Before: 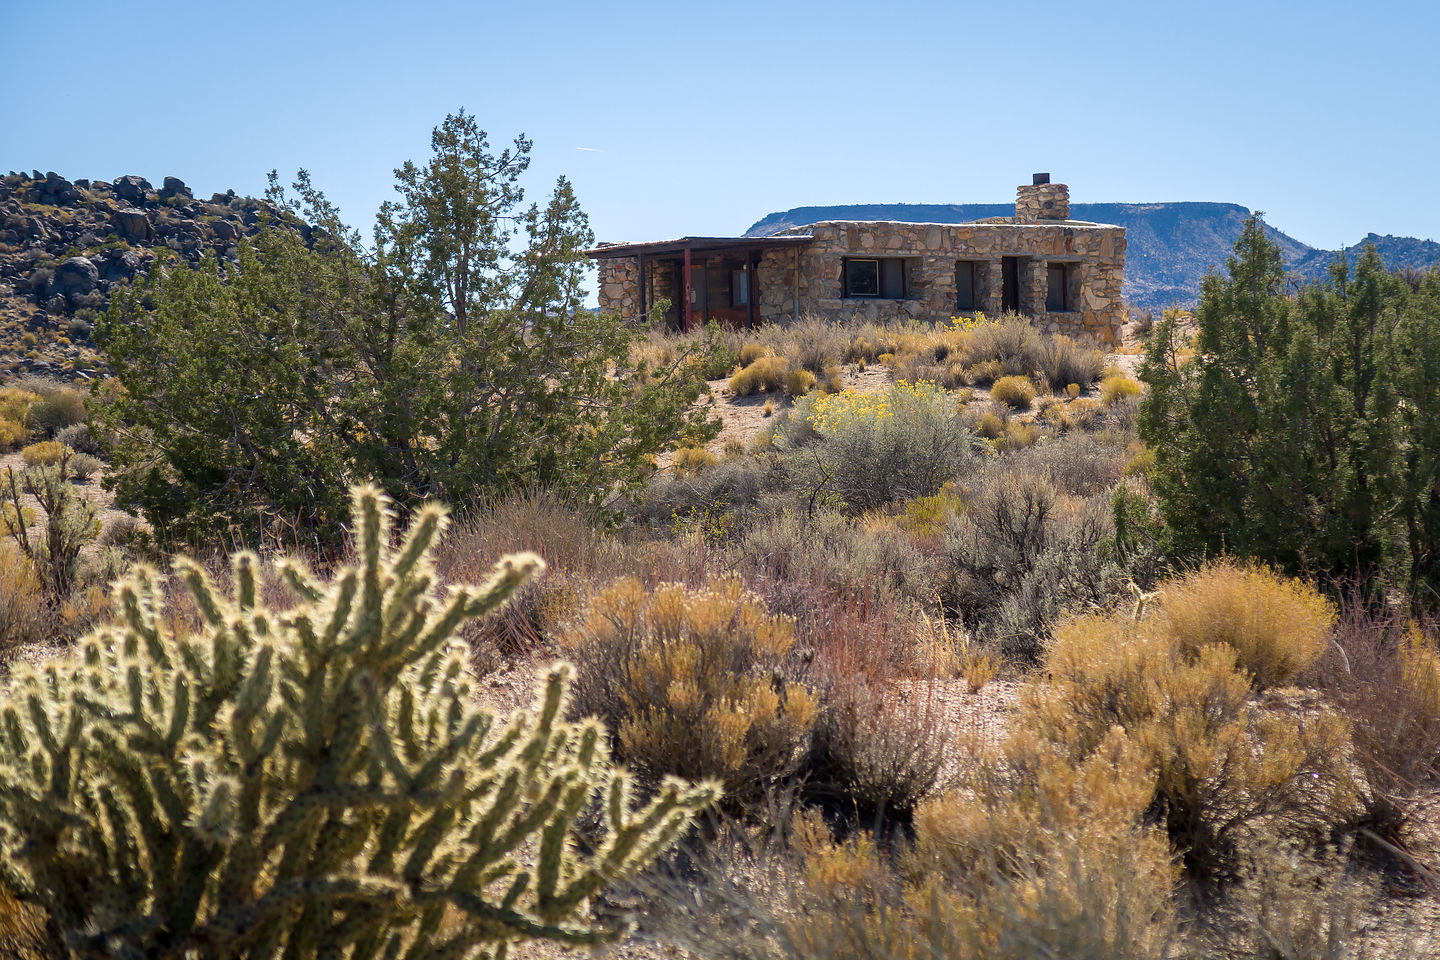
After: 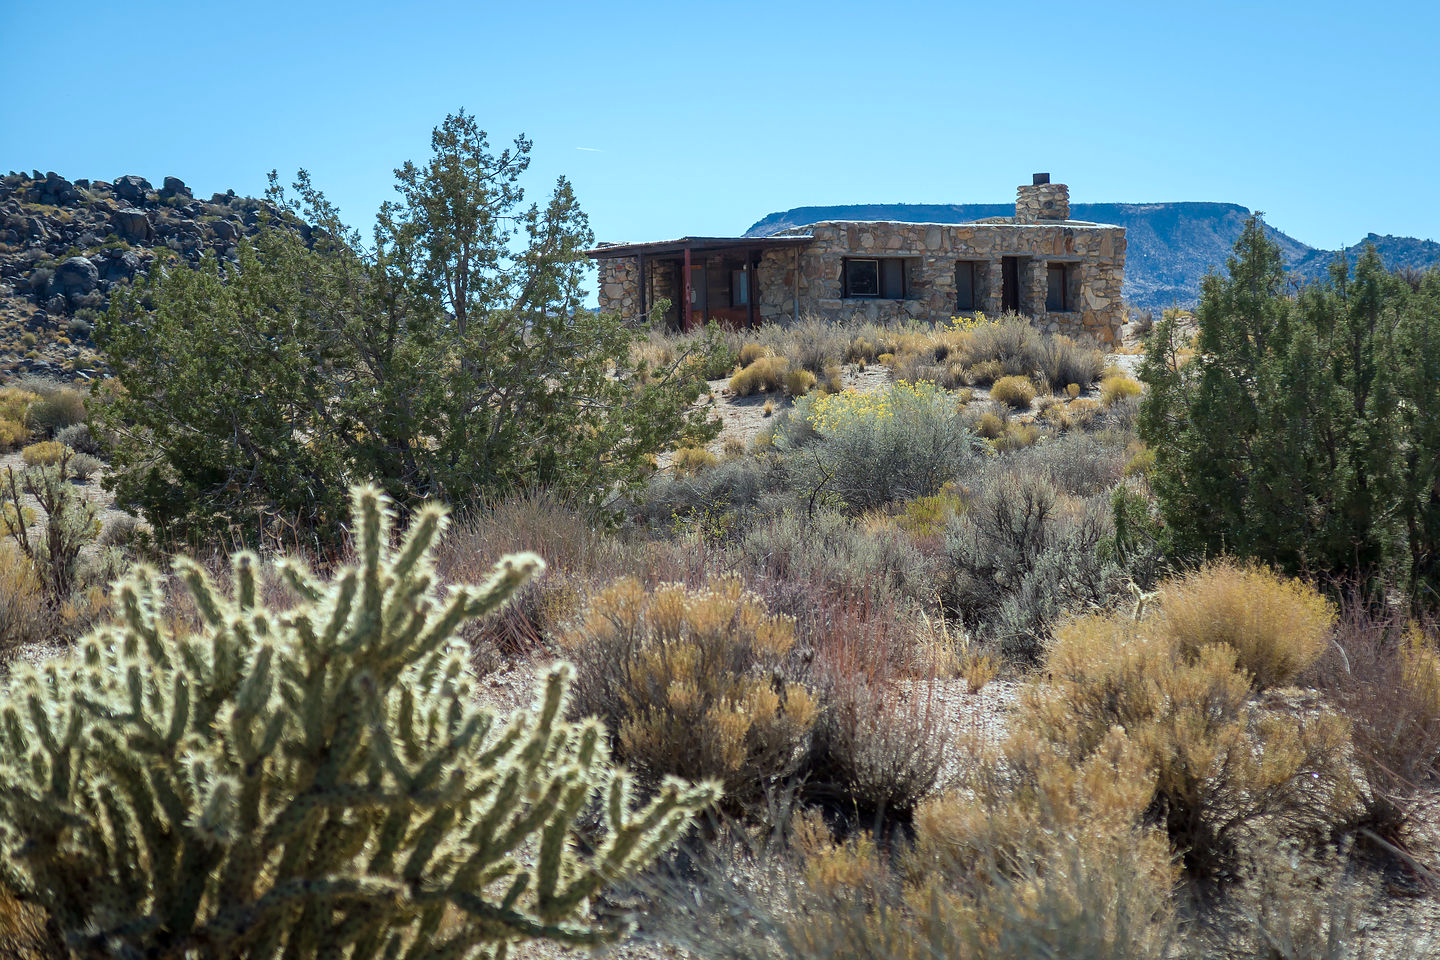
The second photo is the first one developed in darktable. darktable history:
contrast brightness saturation: saturation -0.065
color correction: highlights a* -10.35, highlights b* -10.48
